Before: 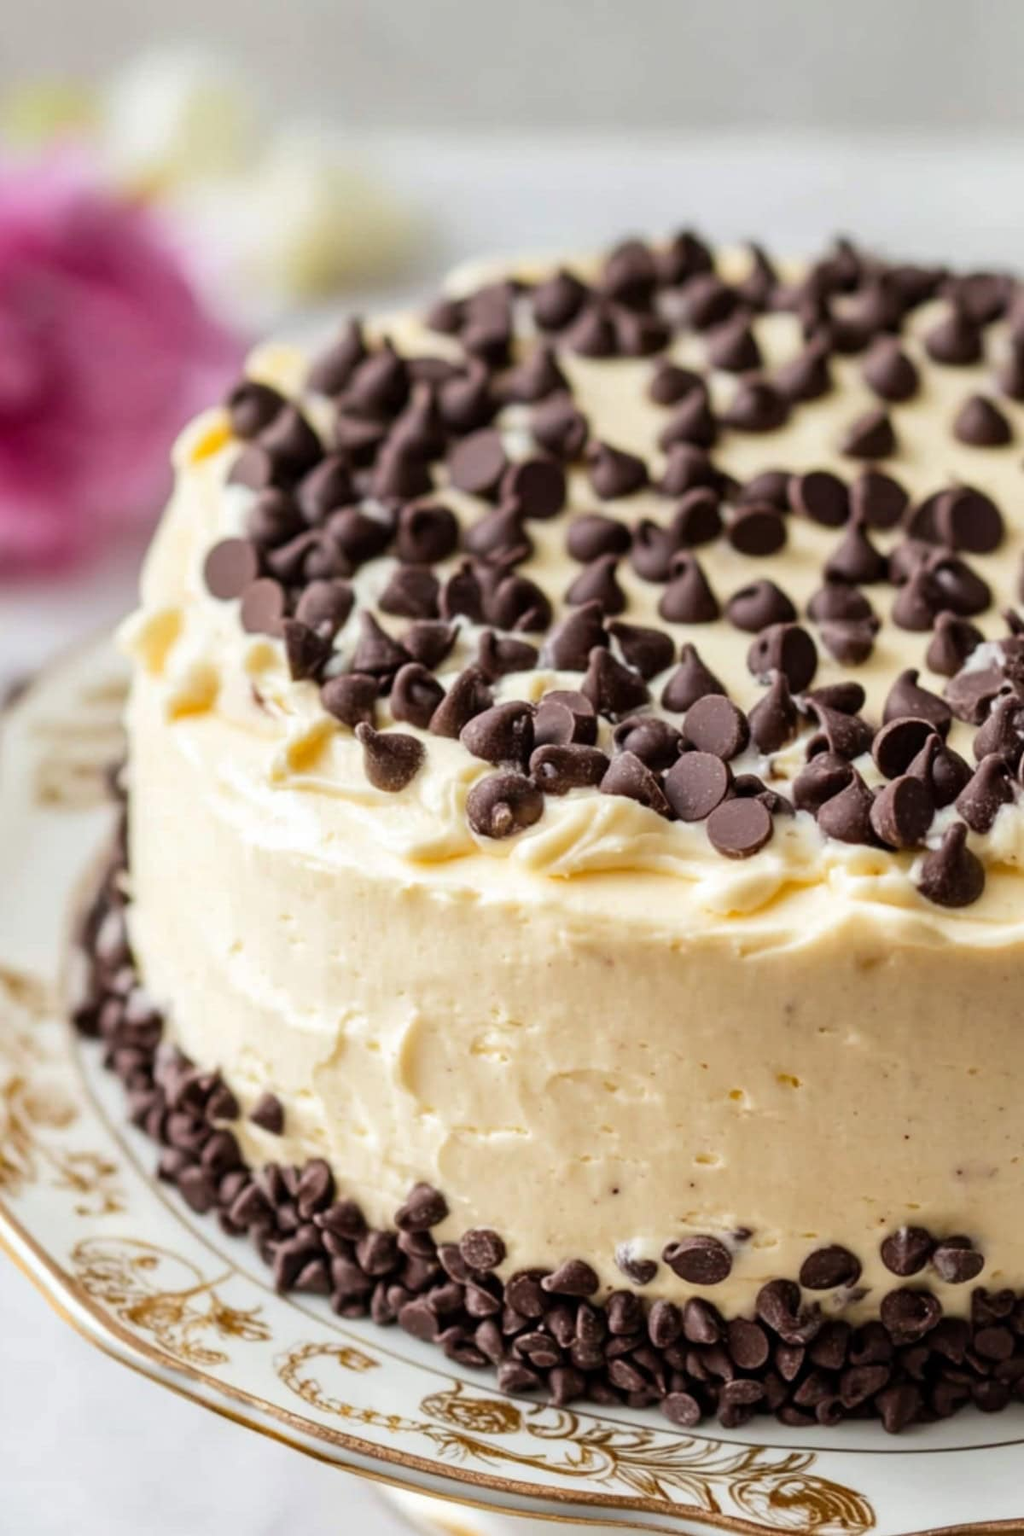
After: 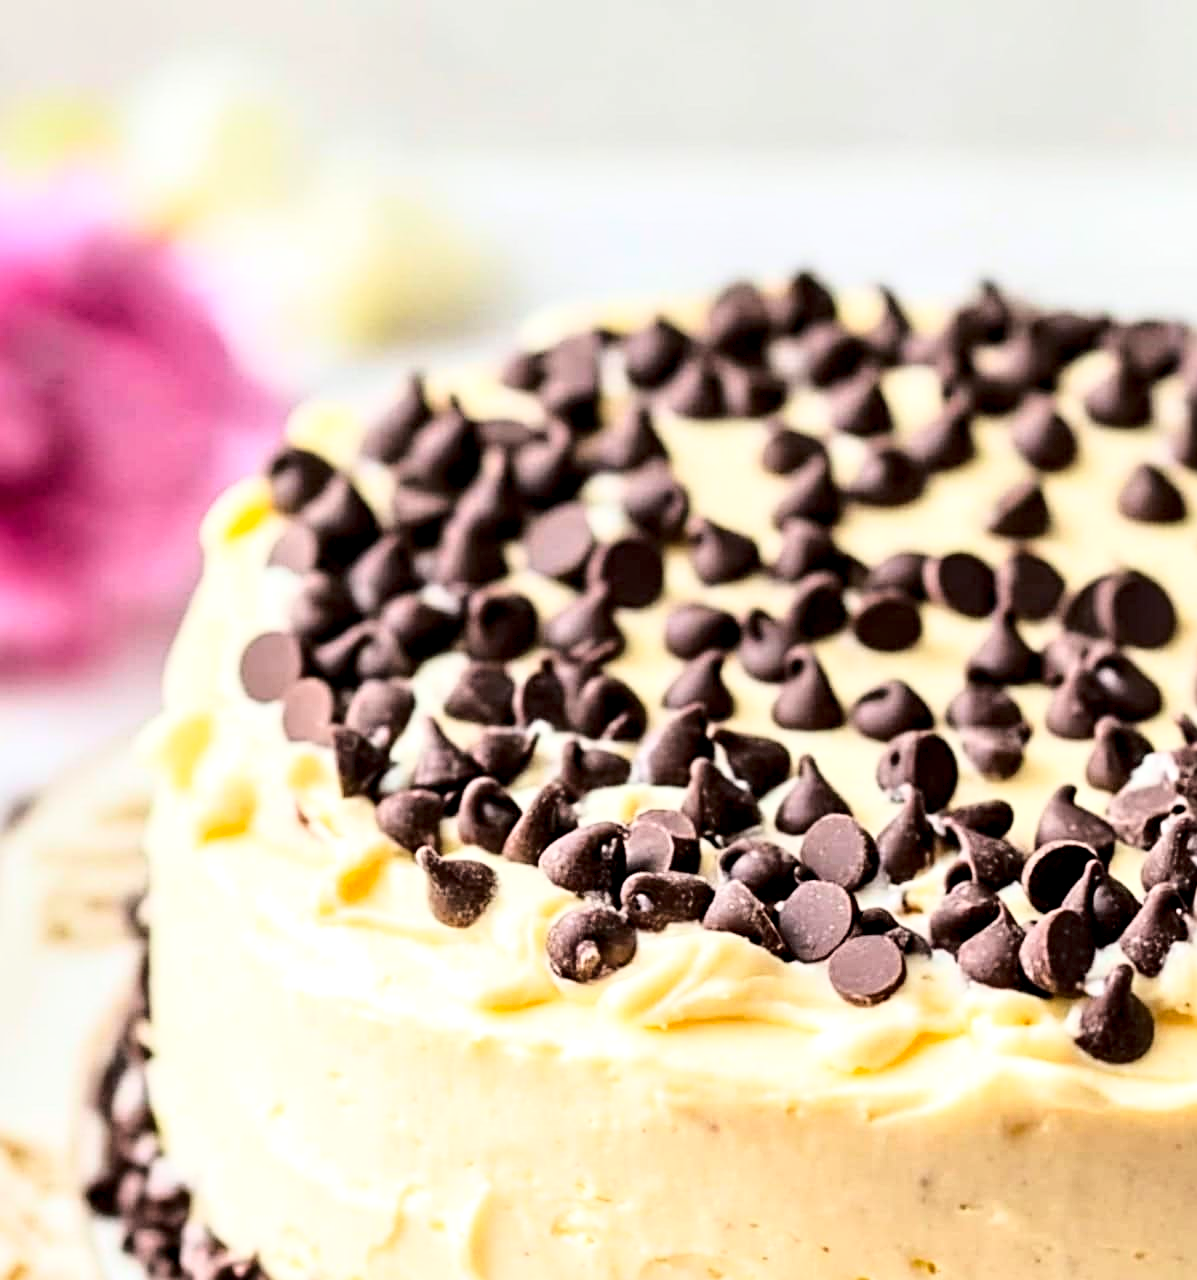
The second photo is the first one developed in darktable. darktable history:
crop: right 0%, bottom 28.556%
exposure: black level correction 0.001, exposure 0.194 EV, compensate highlight preservation false
base curve: curves: ch0 [(0, 0) (0.028, 0.03) (0.121, 0.232) (0.46, 0.748) (0.859, 0.968) (1, 1)]
sharpen: radius 3.105
contrast equalizer: octaves 7, y [[0.6 ×6], [0.55 ×6], [0 ×6], [0 ×6], [0 ×6]], mix 0.293
